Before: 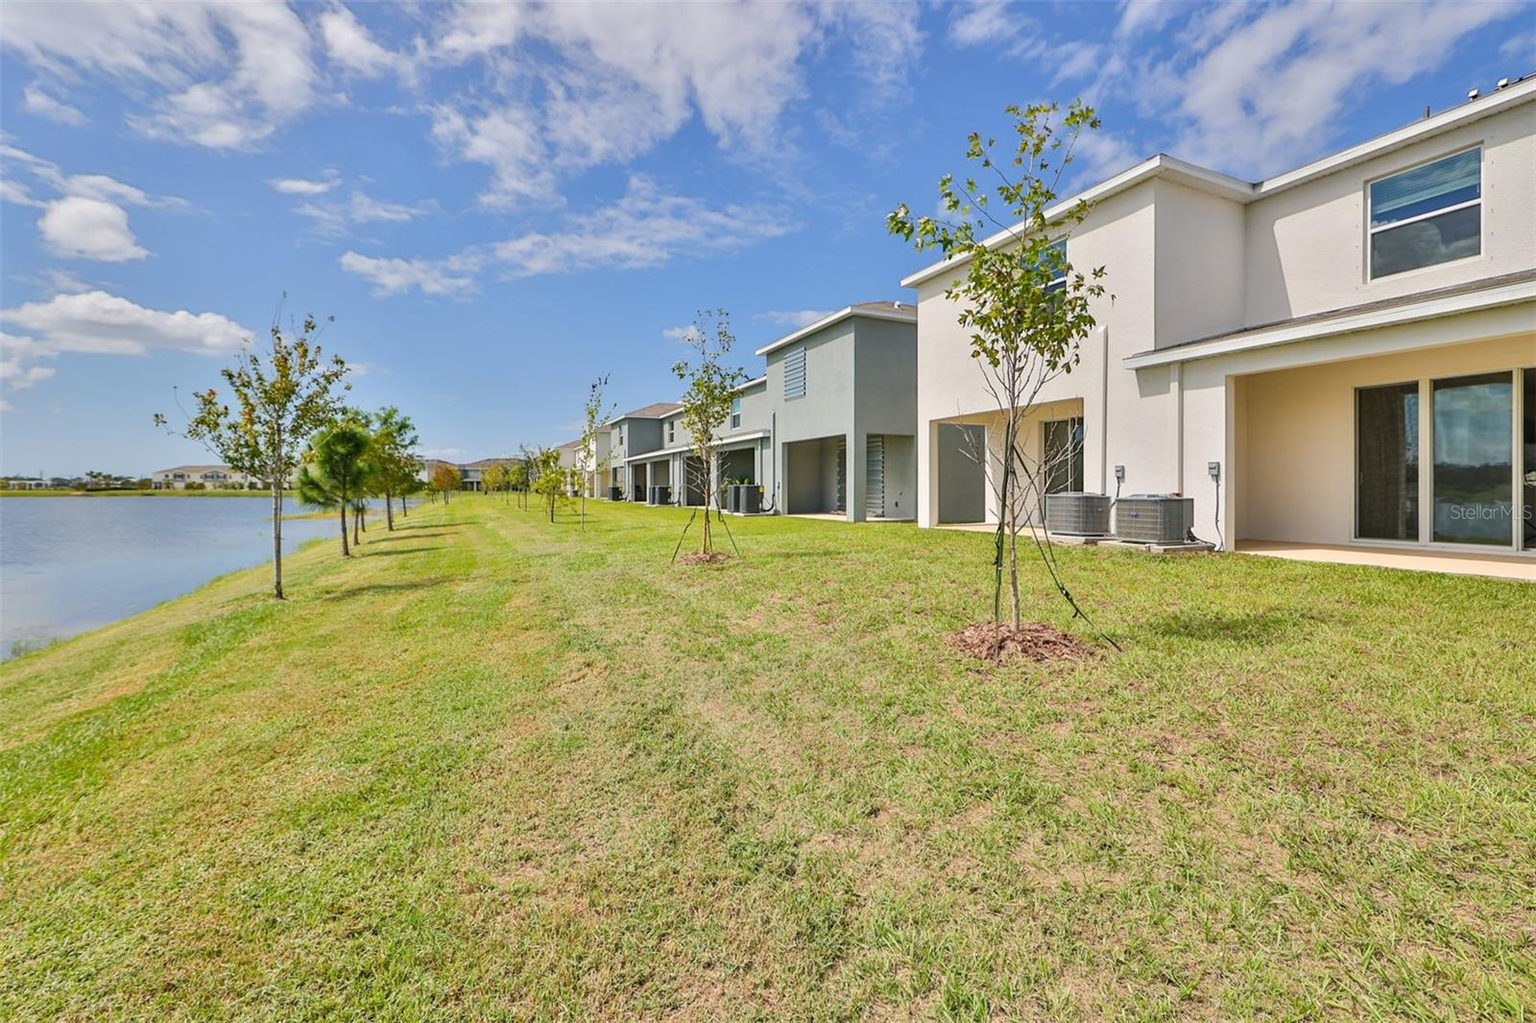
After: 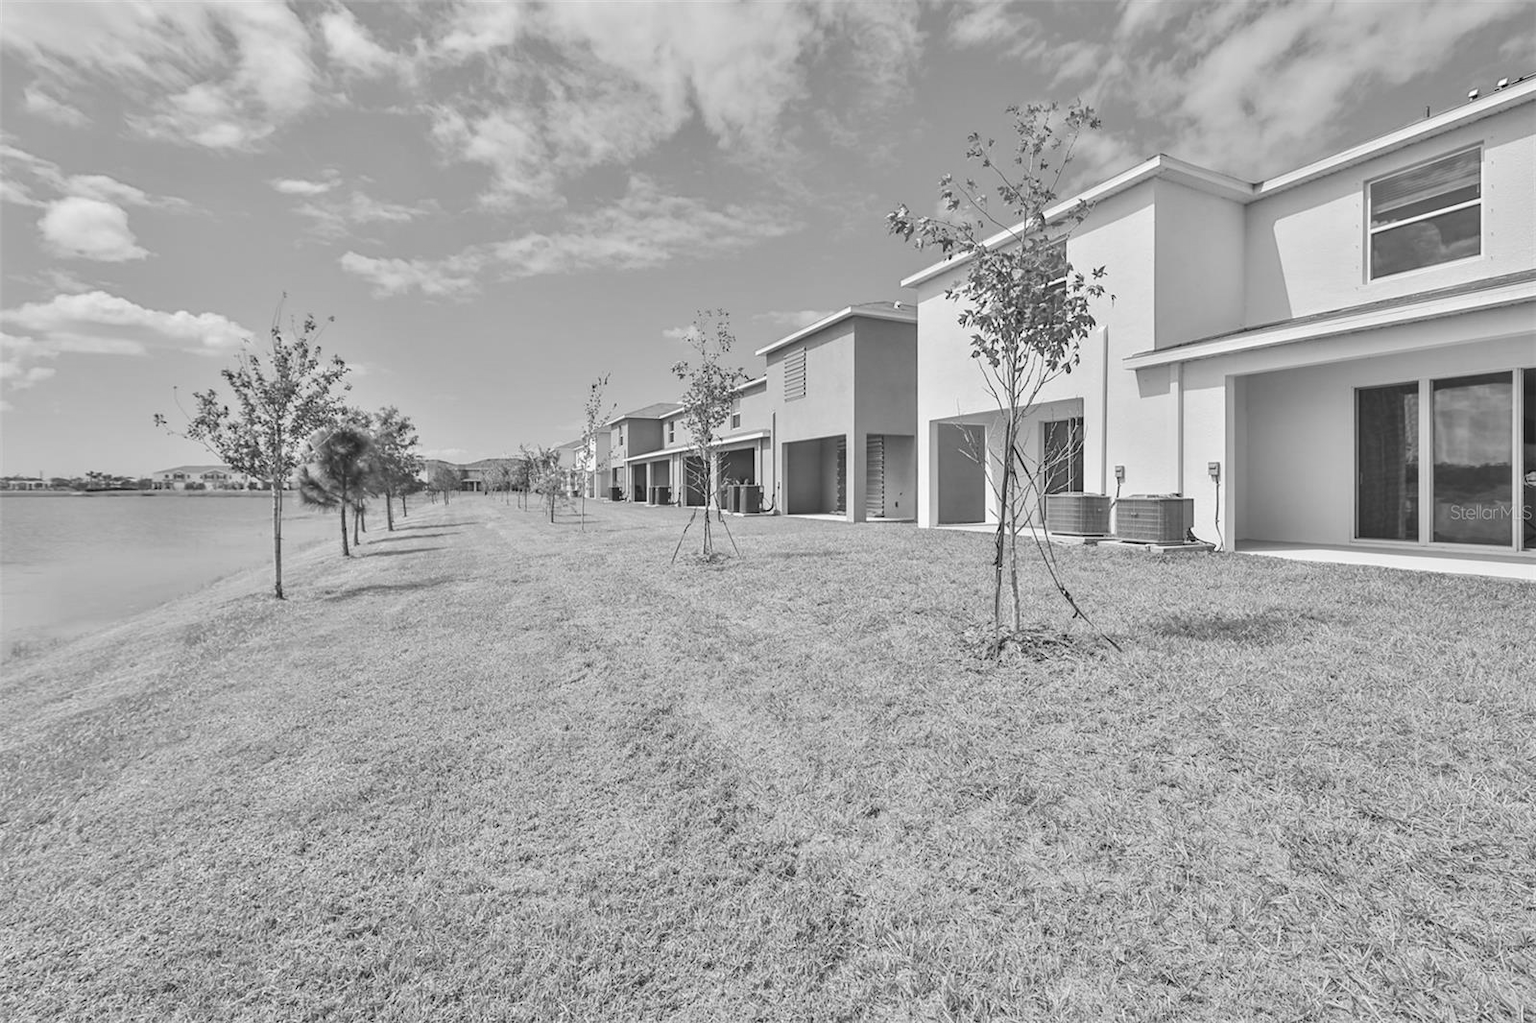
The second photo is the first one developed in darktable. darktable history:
color balance: lift [1.007, 1, 1, 1], gamma [1.097, 1, 1, 1]
monochrome: on, module defaults
